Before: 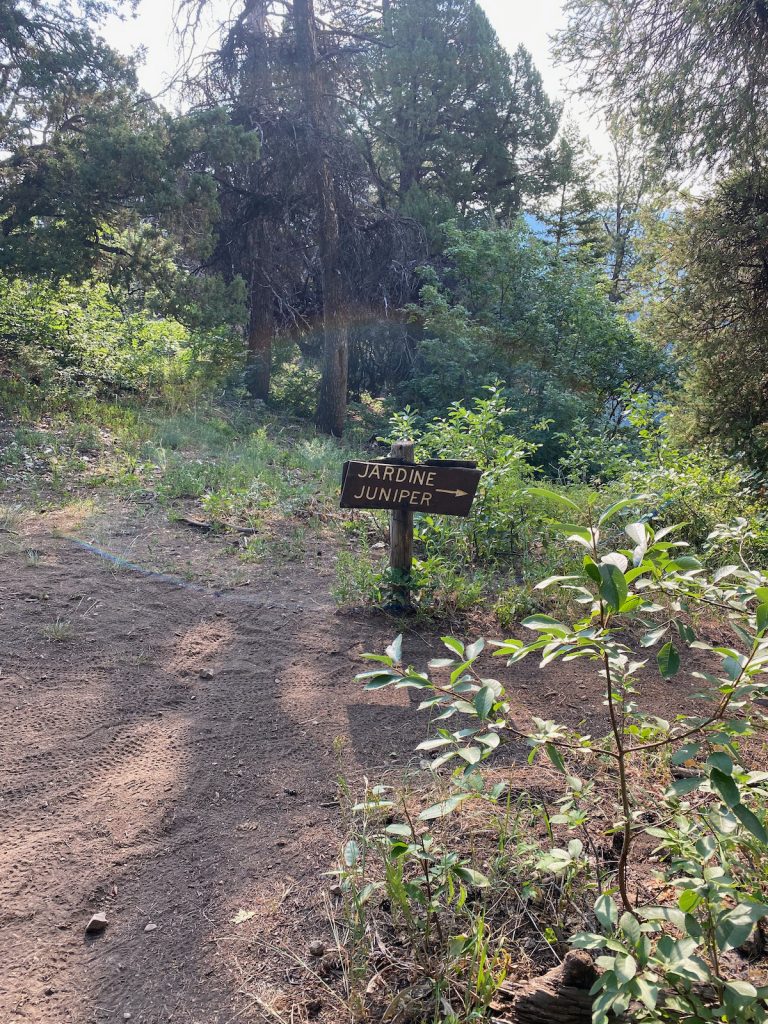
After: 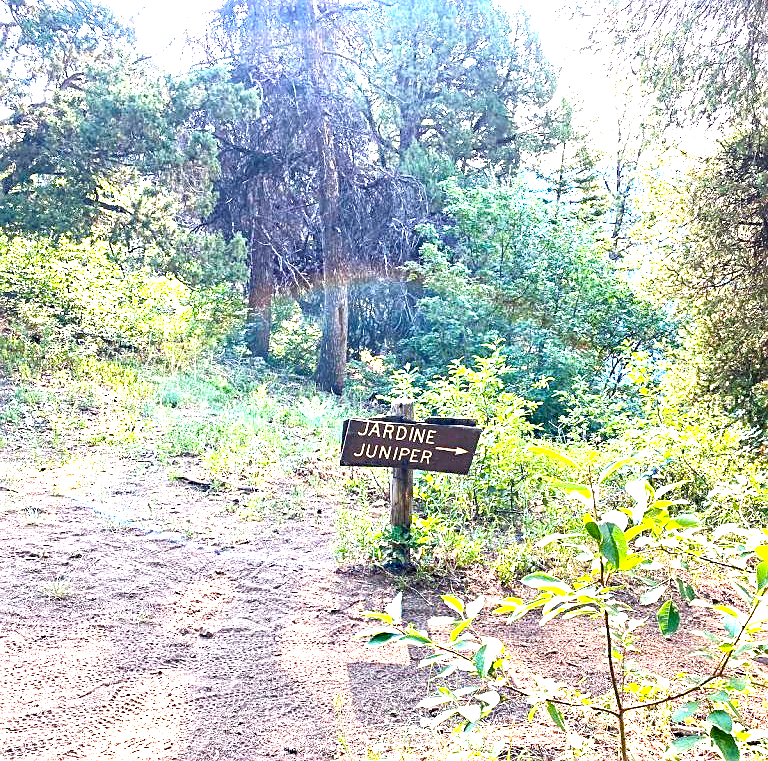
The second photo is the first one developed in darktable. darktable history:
crop: top 4.198%, bottom 21.41%
sharpen: on, module defaults
exposure: black level correction 0, exposure 1.199 EV, compensate exposure bias true, compensate highlight preservation false
haze removal: strength 0.295, distance 0.249, adaptive false
color balance rgb: power › hue 207.79°, perceptual saturation grading › global saturation 27.554%, perceptual saturation grading › highlights -25.181%, perceptual saturation grading › shadows 26.023%, perceptual brilliance grading › global brilliance 29.658%, perceptual brilliance grading › highlights 12.455%, perceptual brilliance grading › mid-tones 23.398%
